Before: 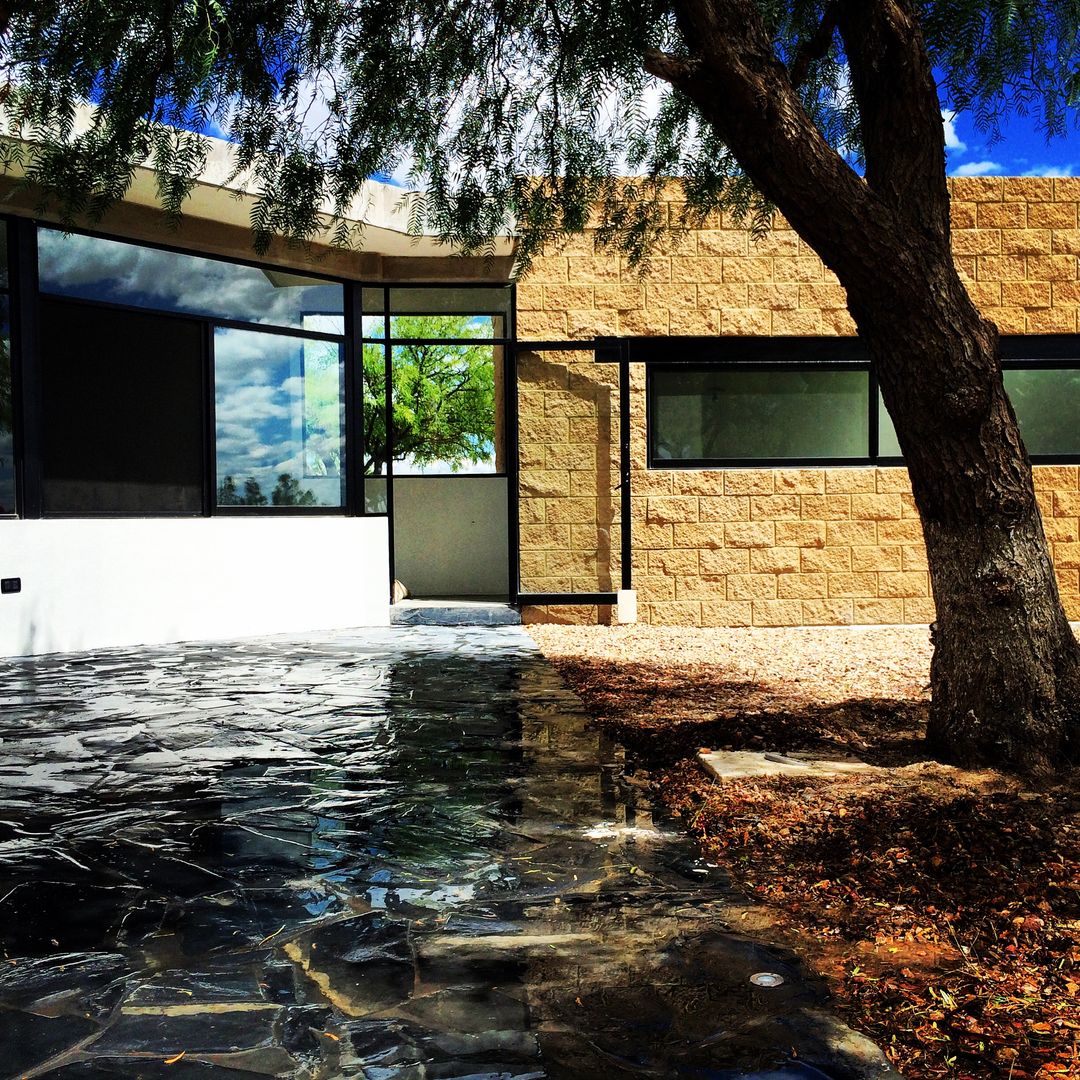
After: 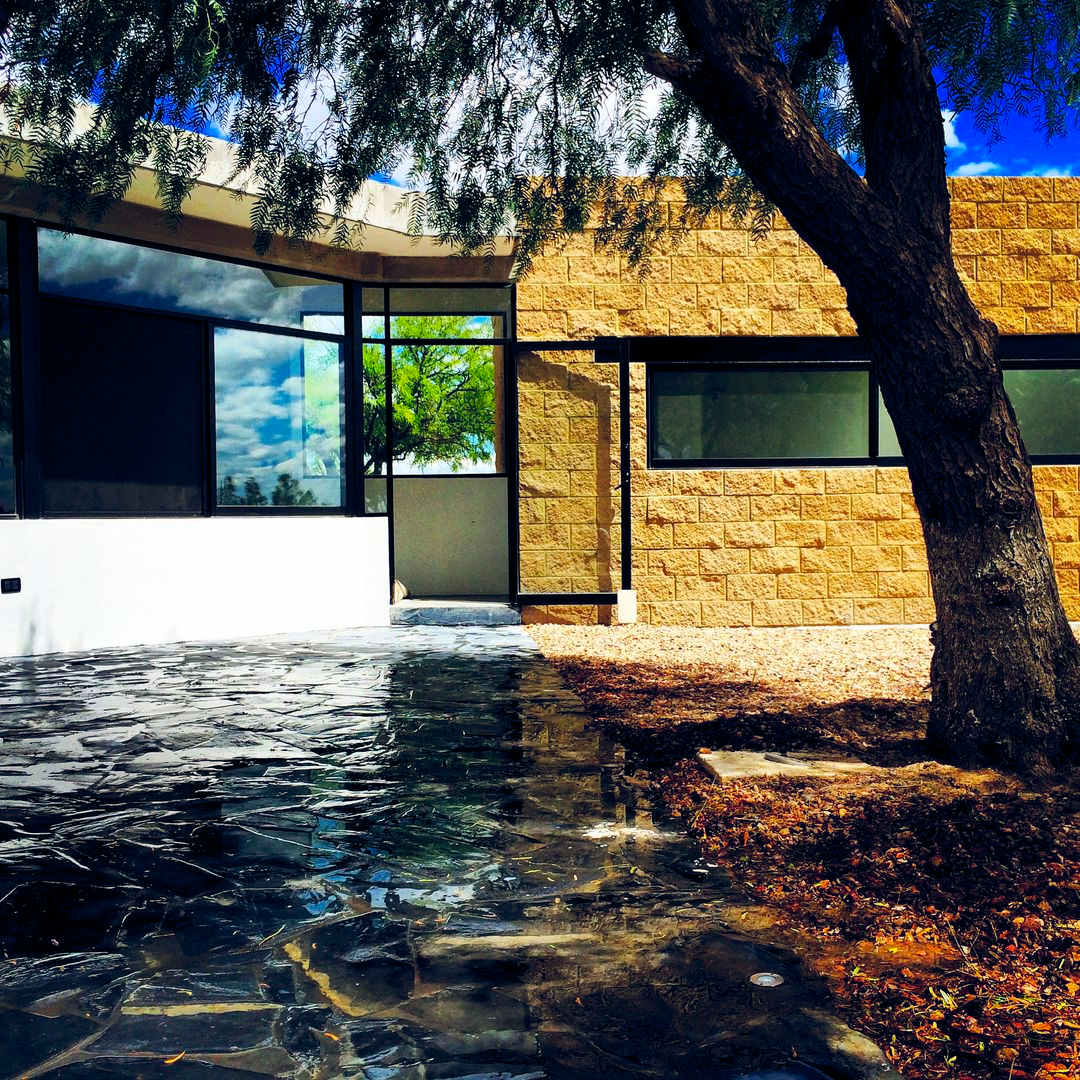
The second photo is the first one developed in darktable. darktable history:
color balance rgb: global offset › chroma 0.146%, global offset › hue 253.99°, perceptual saturation grading › global saturation 19.679%, global vibrance 20%
